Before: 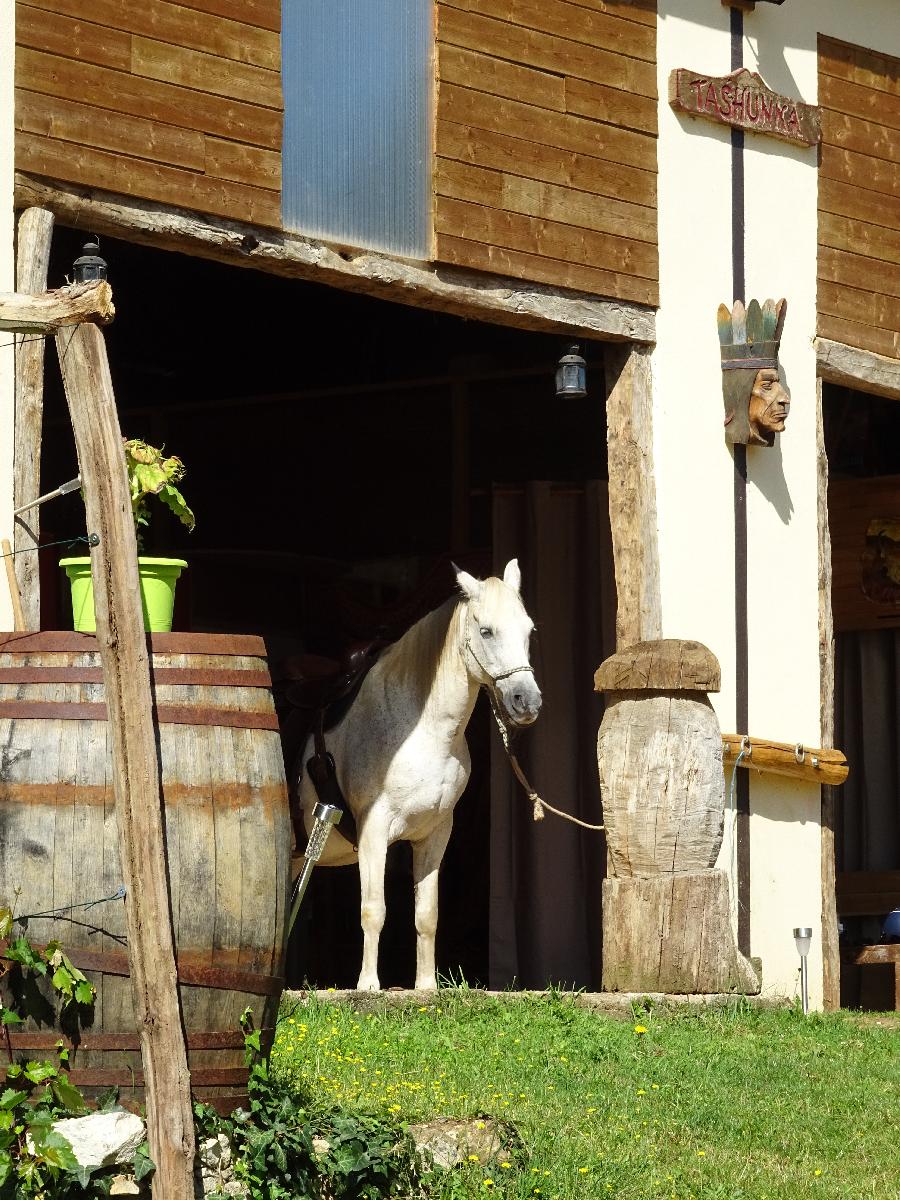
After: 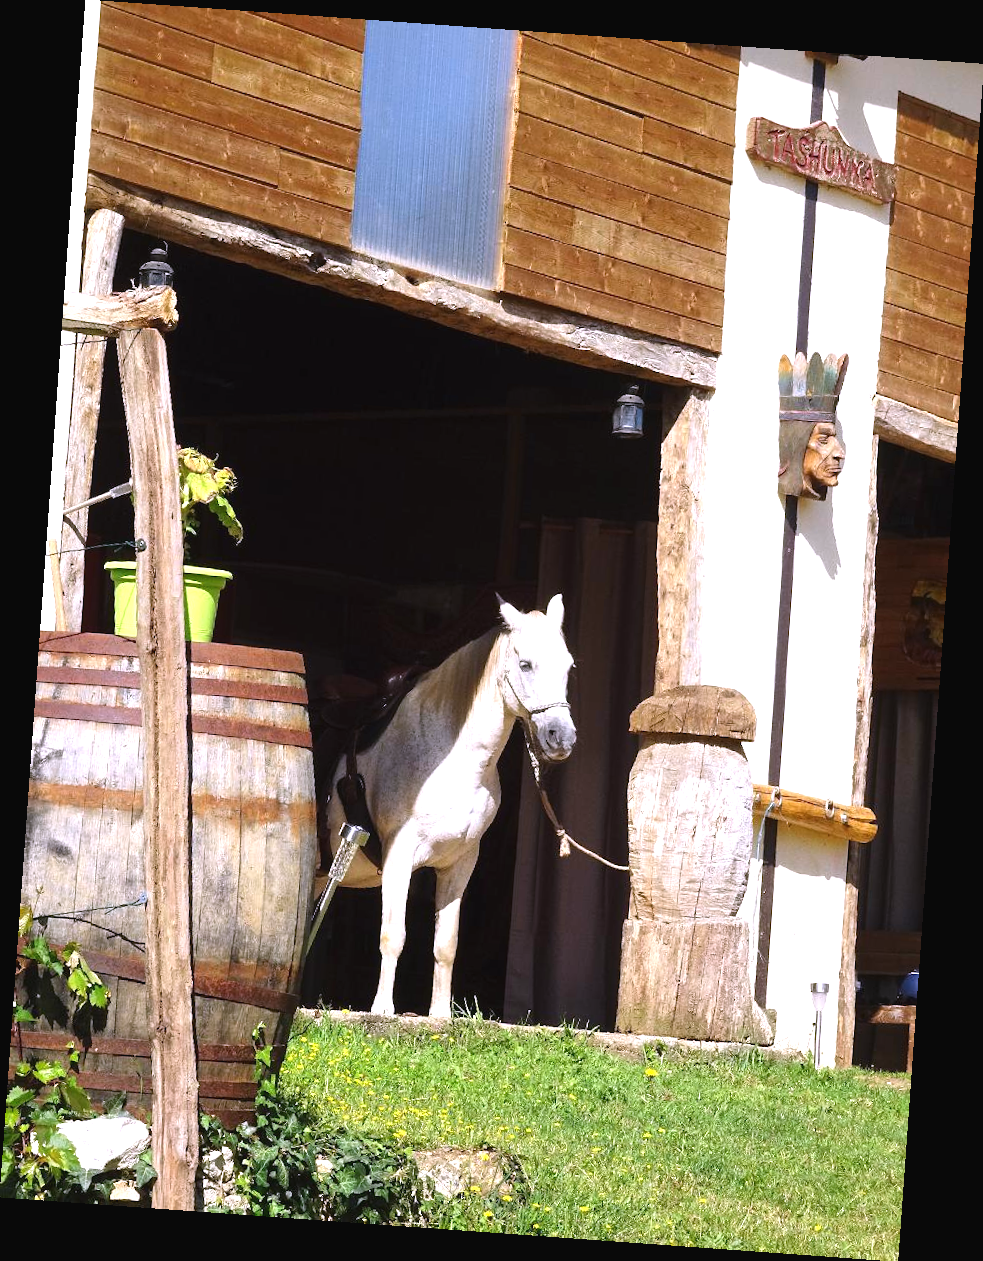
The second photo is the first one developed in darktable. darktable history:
white balance: red 1.042, blue 1.17
rotate and perspective: rotation 4.1°, automatic cropping off
exposure: black level correction -0.002, exposure 0.54 EV, compensate highlight preservation false
